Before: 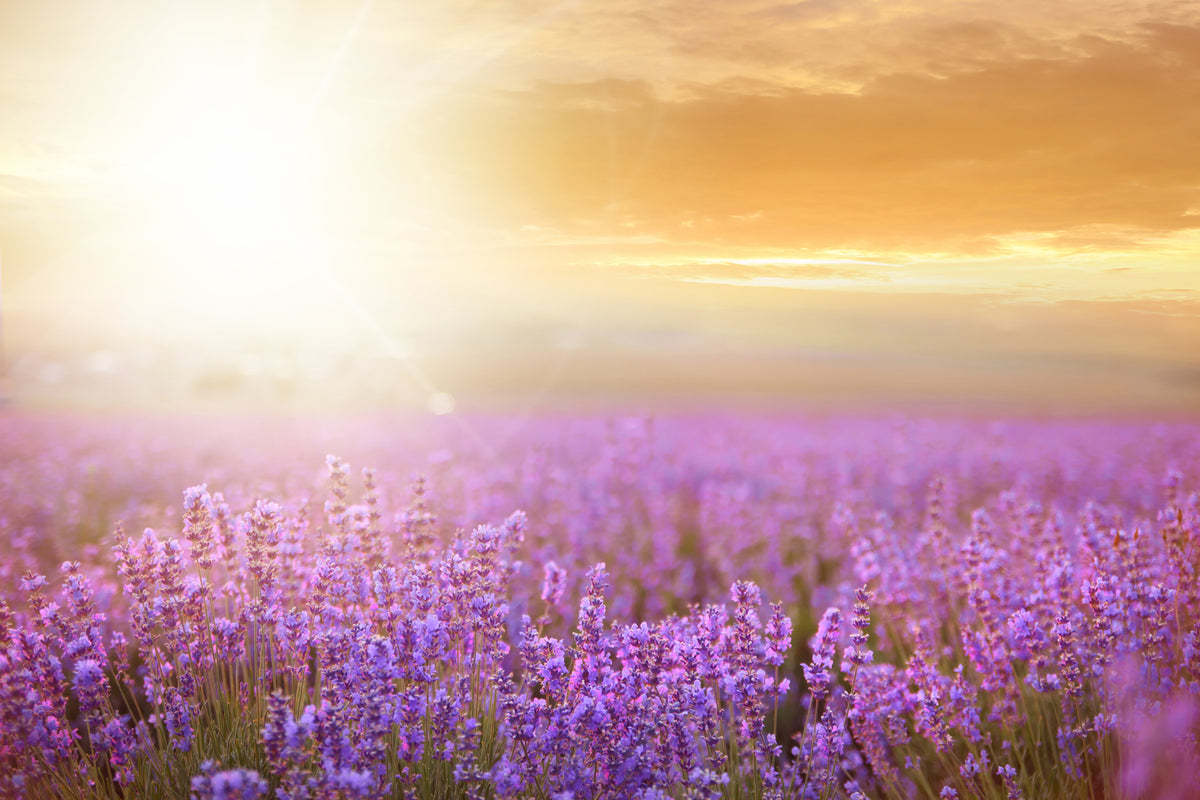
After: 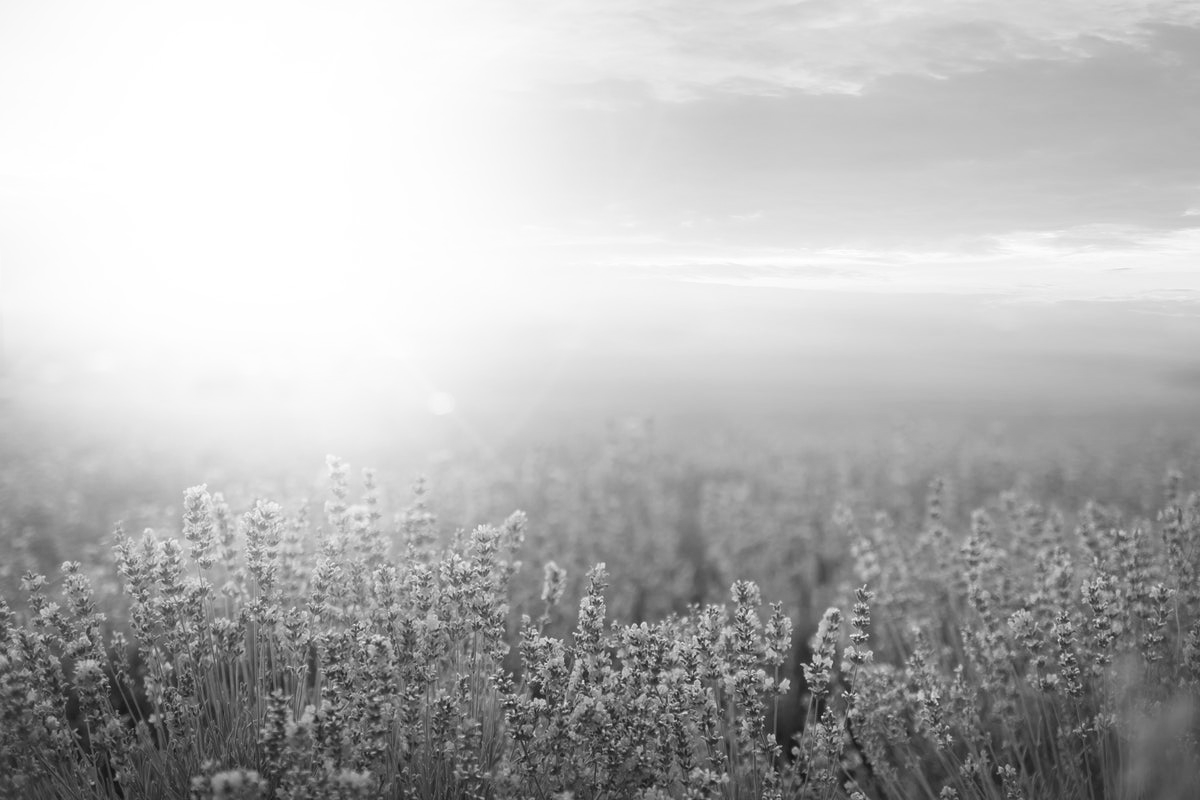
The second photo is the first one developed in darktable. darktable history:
shadows and highlights: shadows -40.15, highlights 62.88, soften with gaussian
contrast equalizer: octaves 7, y [[0.6 ×6], [0.55 ×6], [0 ×6], [0 ×6], [0 ×6]], mix 0.15
monochrome: on, module defaults
